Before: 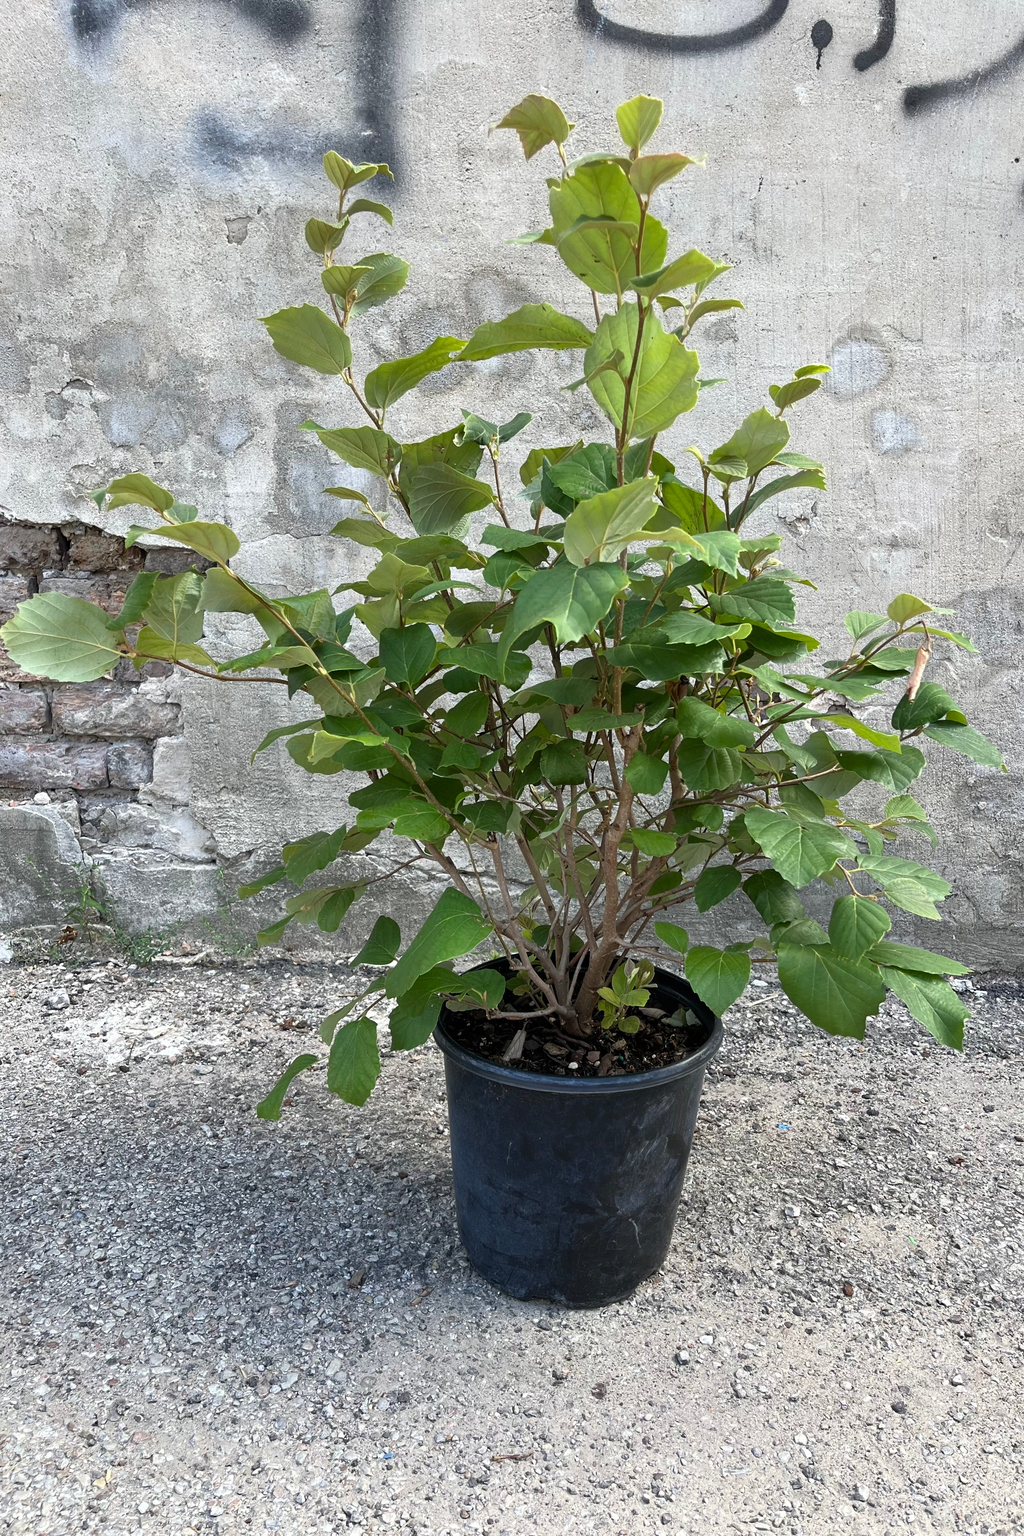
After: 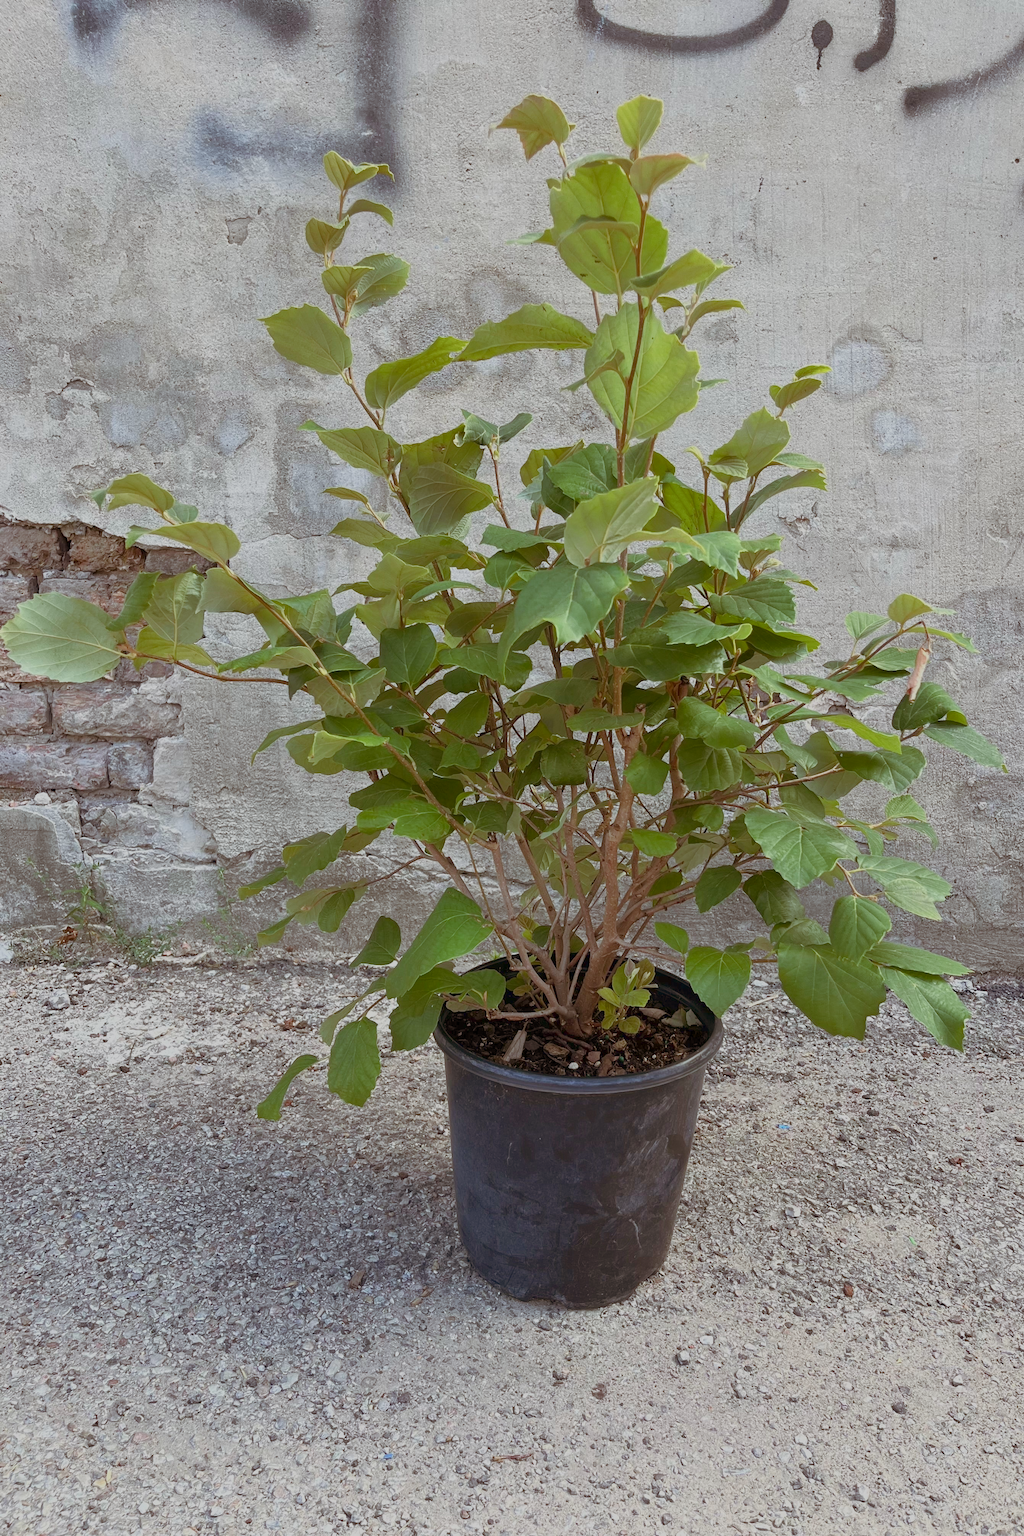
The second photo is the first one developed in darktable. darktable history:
color balance rgb: shadows lift › chroma 9.886%, shadows lift › hue 47.14°, perceptual saturation grading › global saturation -2.467%, perceptual saturation grading › highlights -7.528%, perceptual saturation grading › mid-tones 7.39%, perceptual saturation grading › shadows 4.005%, contrast -29.568%
